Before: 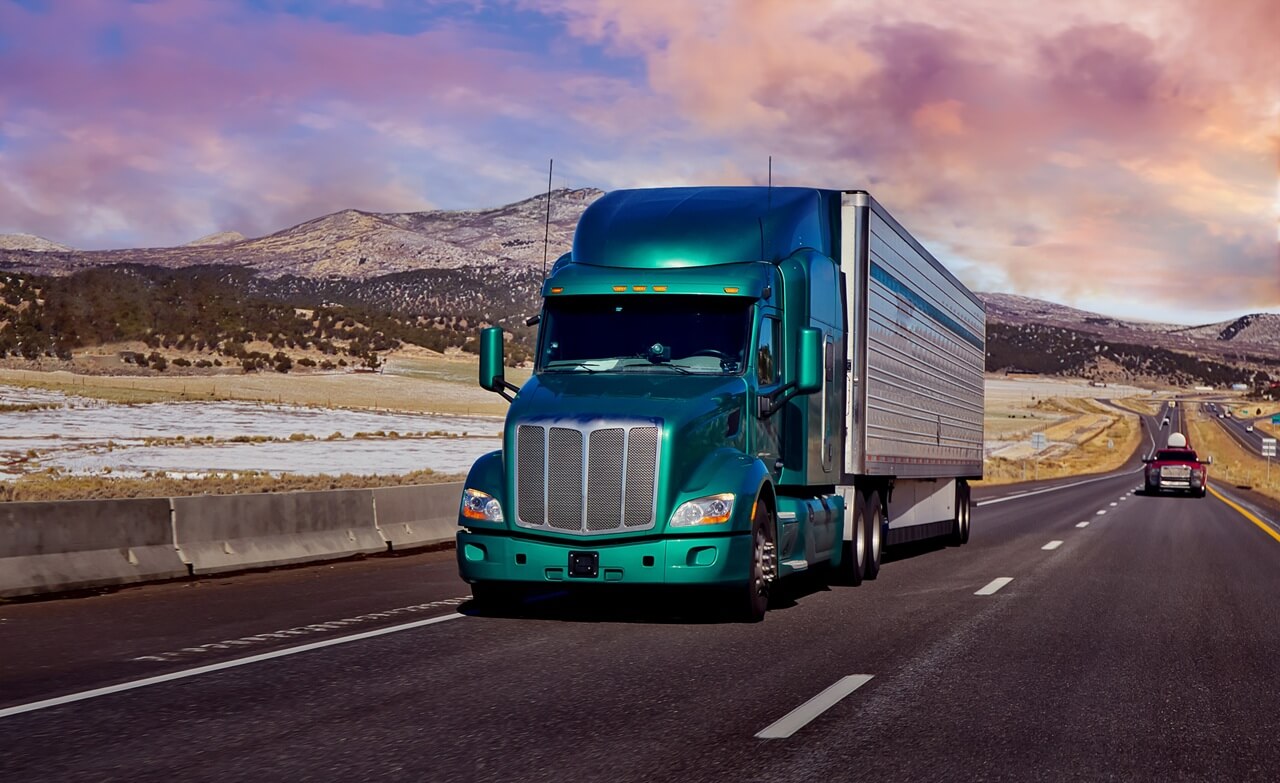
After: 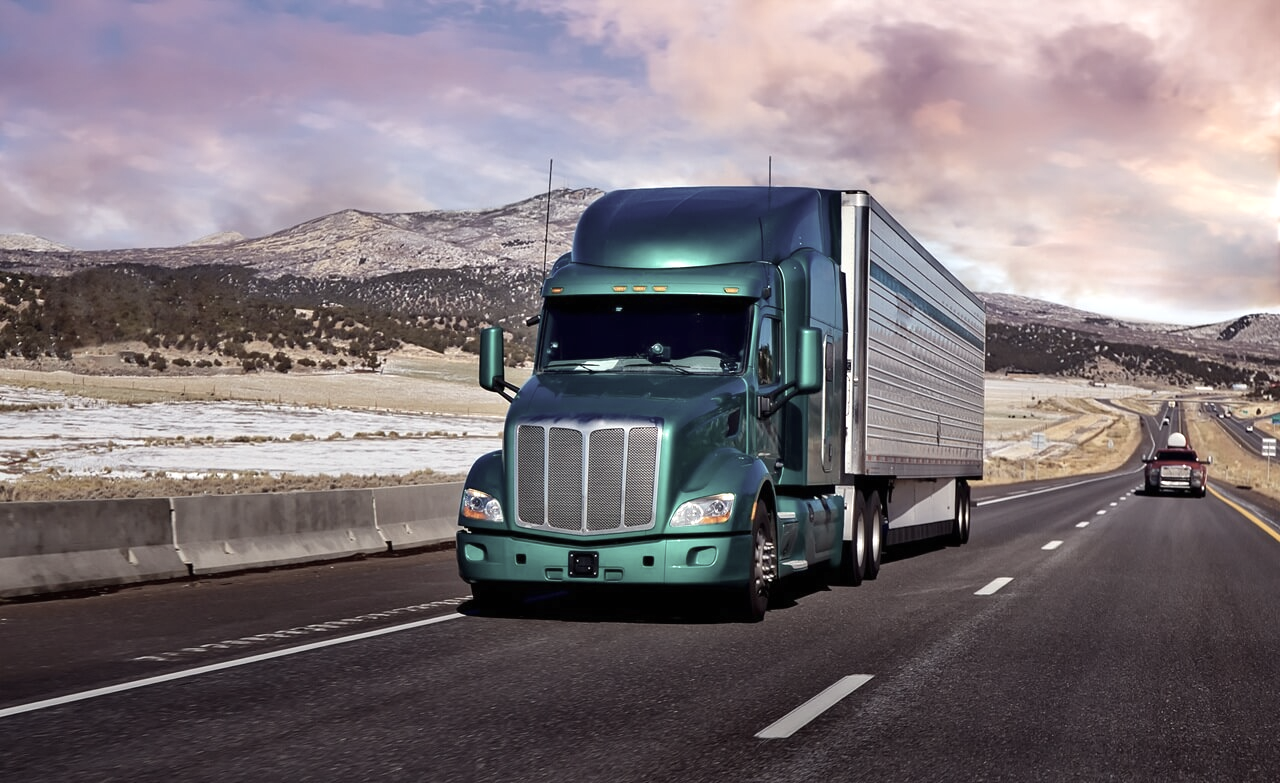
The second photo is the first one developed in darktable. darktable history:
color correction: saturation 0.5
exposure: black level correction 0, exposure 0.5 EV, compensate highlight preservation false
